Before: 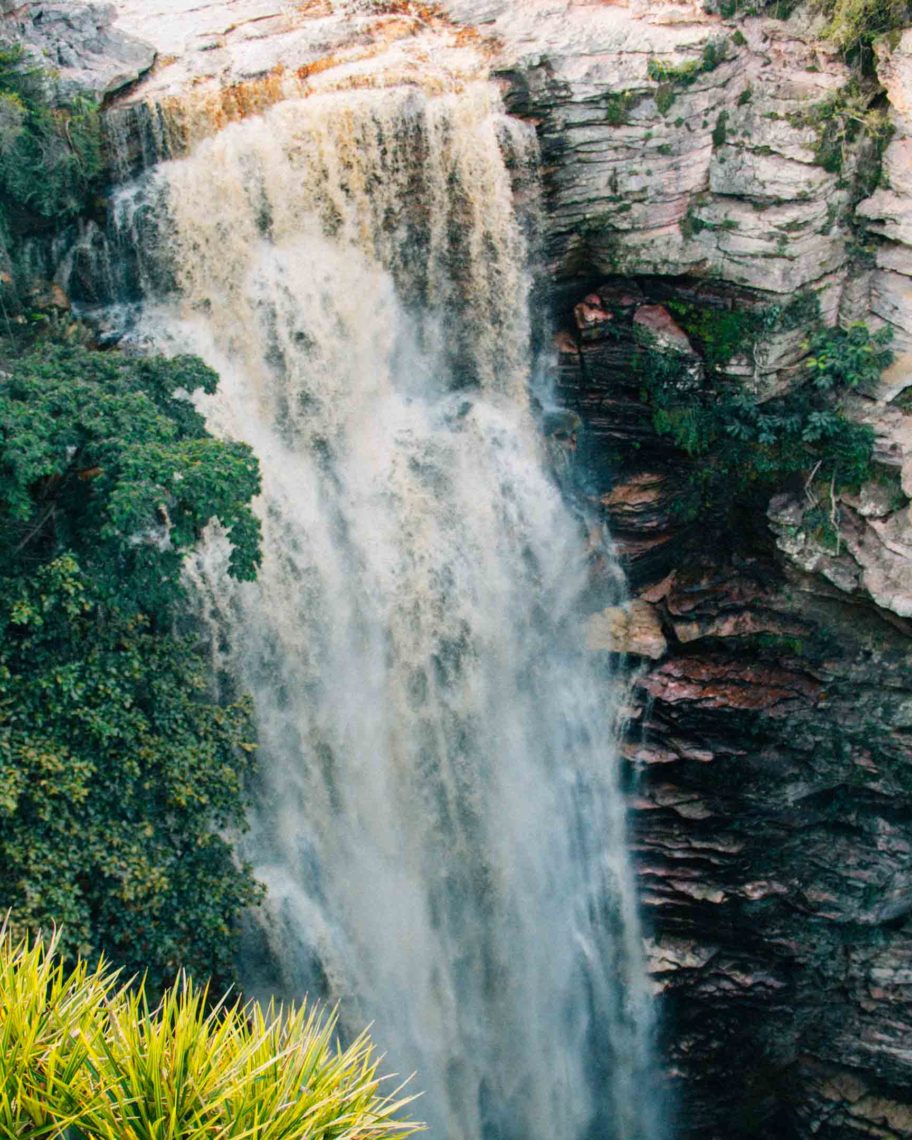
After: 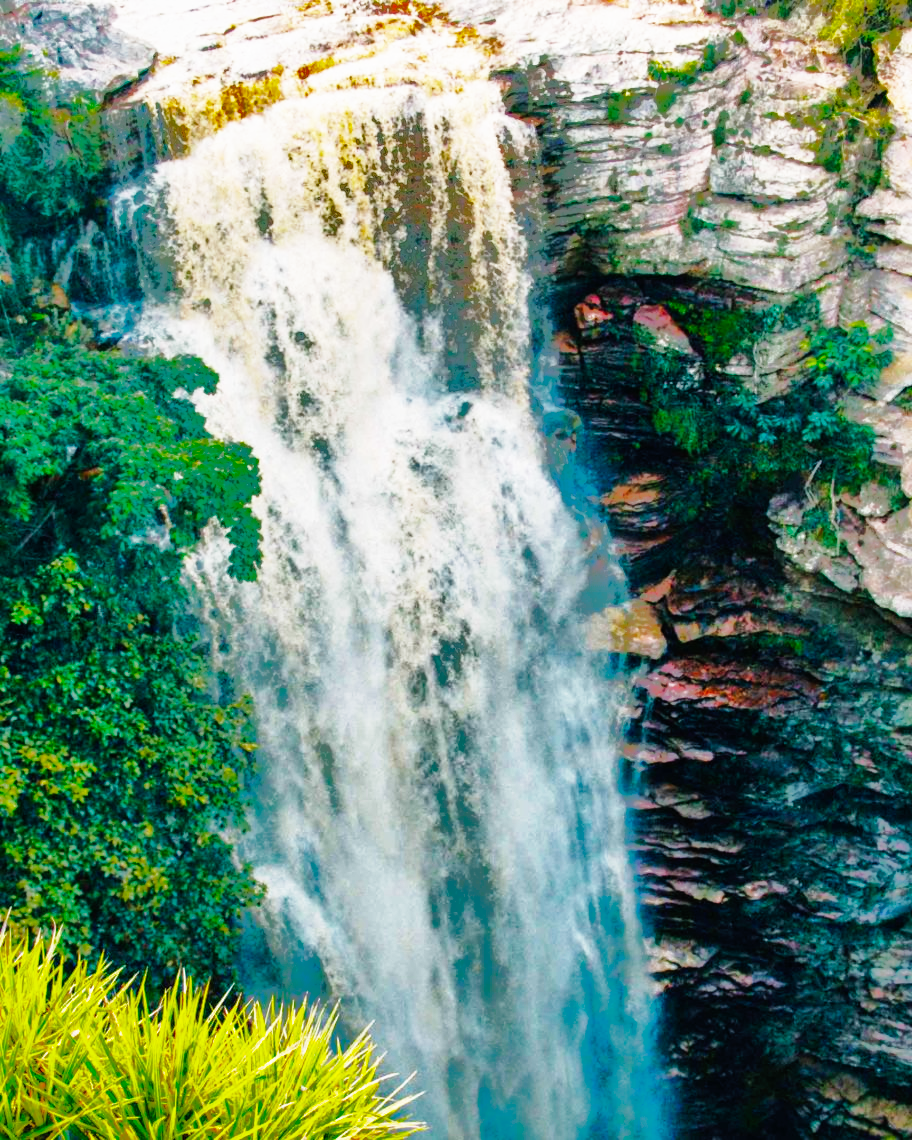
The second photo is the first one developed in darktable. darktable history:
color balance rgb: linear chroma grading › global chroma 15%, perceptual saturation grading › global saturation 30%
base curve: curves: ch0 [(0, 0) (0.007, 0.004) (0.027, 0.03) (0.046, 0.07) (0.207, 0.54) (0.442, 0.872) (0.673, 0.972) (1, 1)], preserve colors none
shadows and highlights: shadows 38.43, highlights -74.54
